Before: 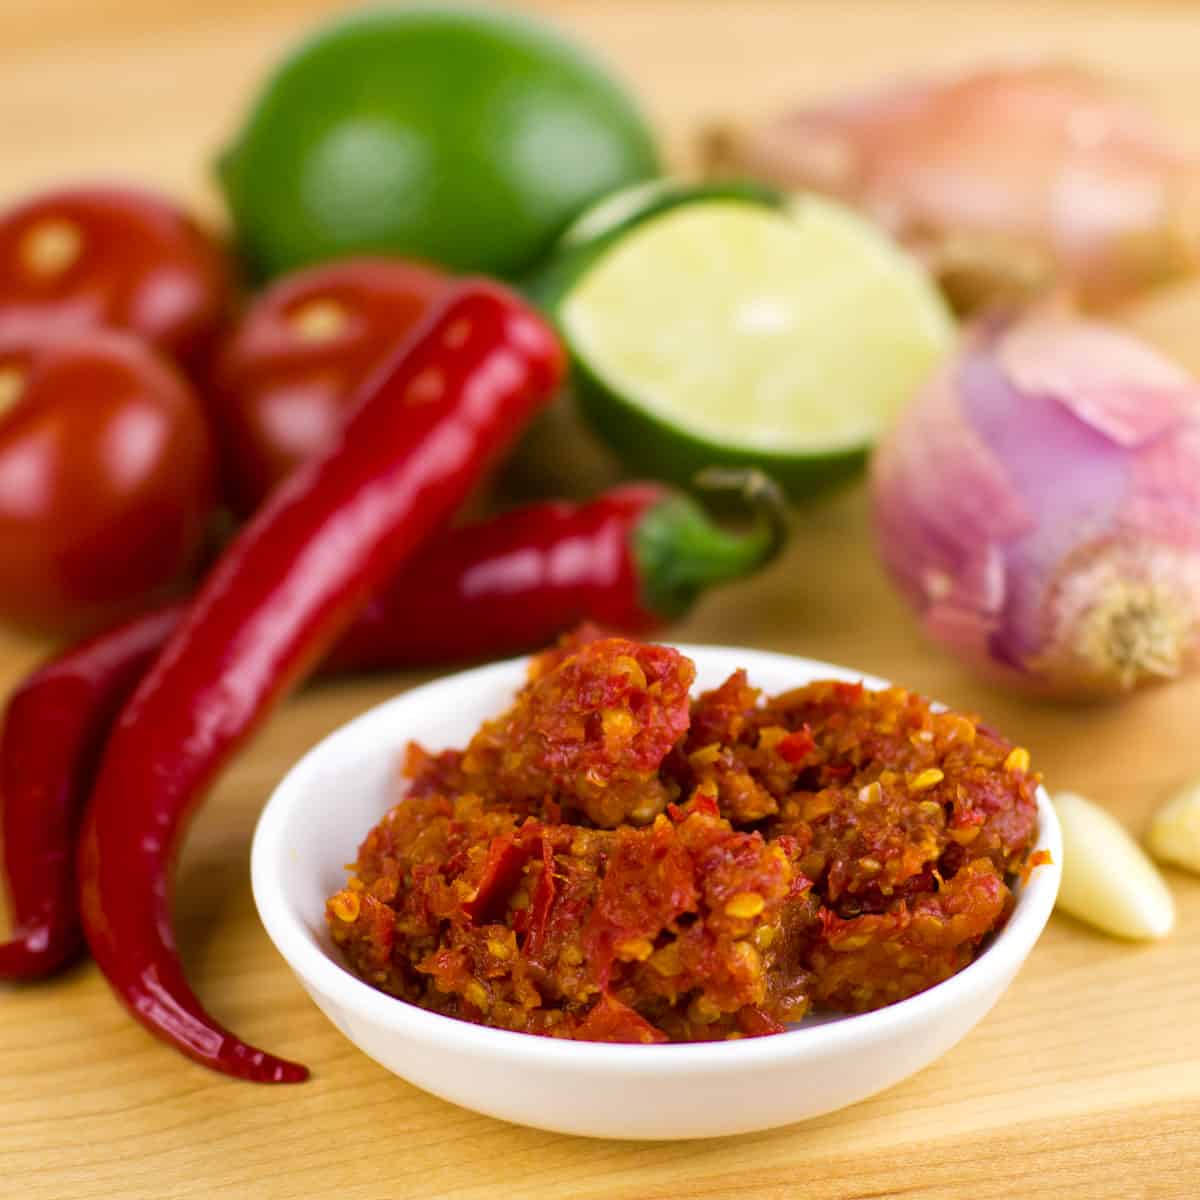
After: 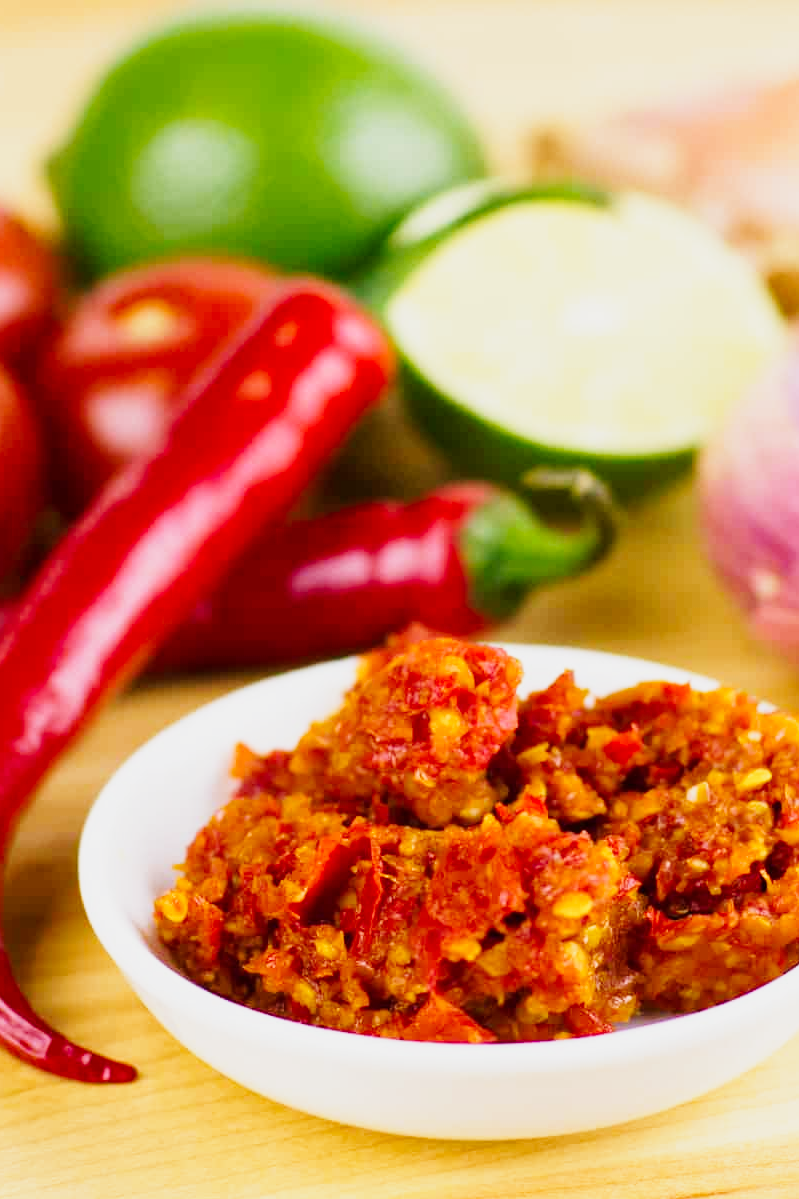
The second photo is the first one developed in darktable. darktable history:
crop and rotate: left 14.393%, right 18.943%
tone curve: curves: ch0 [(0, 0) (0.071, 0.047) (0.266, 0.26) (0.483, 0.554) (0.753, 0.811) (1, 0.983)]; ch1 [(0, 0) (0.346, 0.307) (0.408, 0.369) (0.463, 0.443) (0.482, 0.493) (0.502, 0.5) (0.517, 0.502) (0.55, 0.548) (0.597, 0.624) (0.651, 0.698) (1, 1)]; ch2 [(0, 0) (0.346, 0.34) (0.434, 0.46) (0.485, 0.494) (0.5, 0.494) (0.517, 0.506) (0.535, 0.529) (0.583, 0.611) (0.625, 0.666) (1, 1)], preserve colors none
base curve: curves: ch0 [(0, 0) (0.088, 0.125) (0.176, 0.251) (0.354, 0.501) (0.613, 0.749) (1, 0.877)], preserve colors none
